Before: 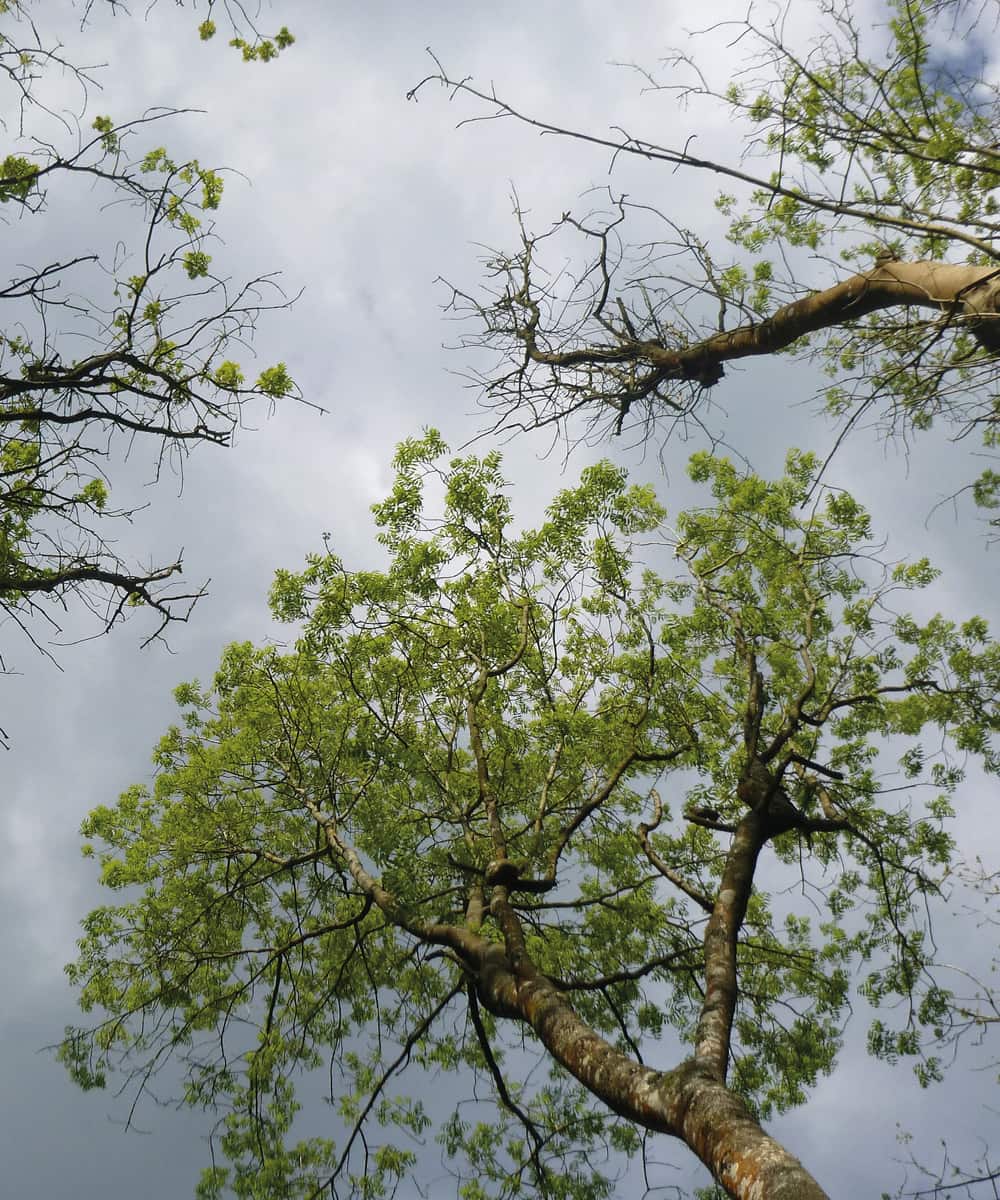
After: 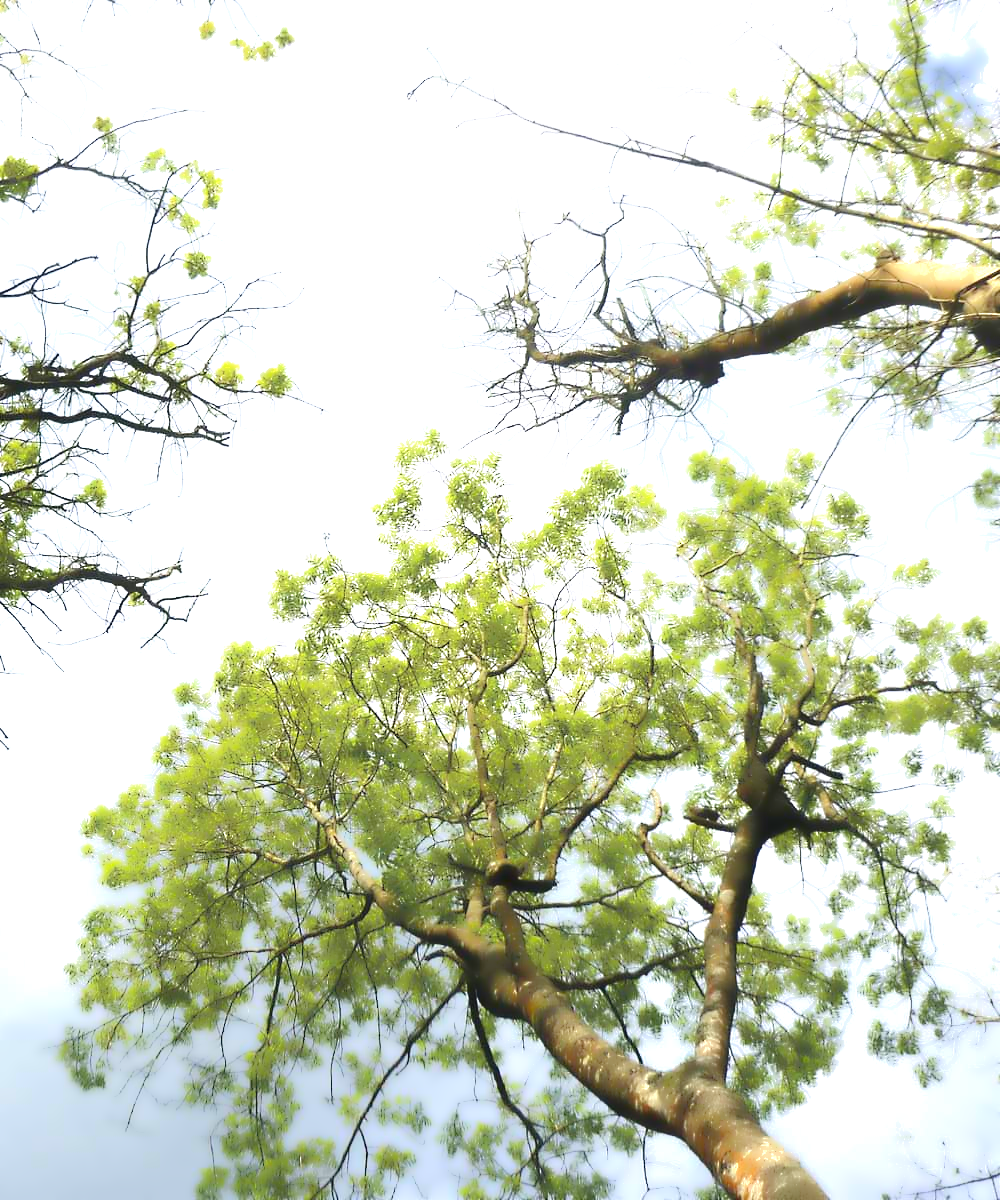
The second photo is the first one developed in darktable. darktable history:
exposure: black level correction 0.001, exposure 1.646 EV, compensate exposure bias true, compensate highlight preservation false
lowpass: radius 4, soften with bilateral filter, unbound 0
